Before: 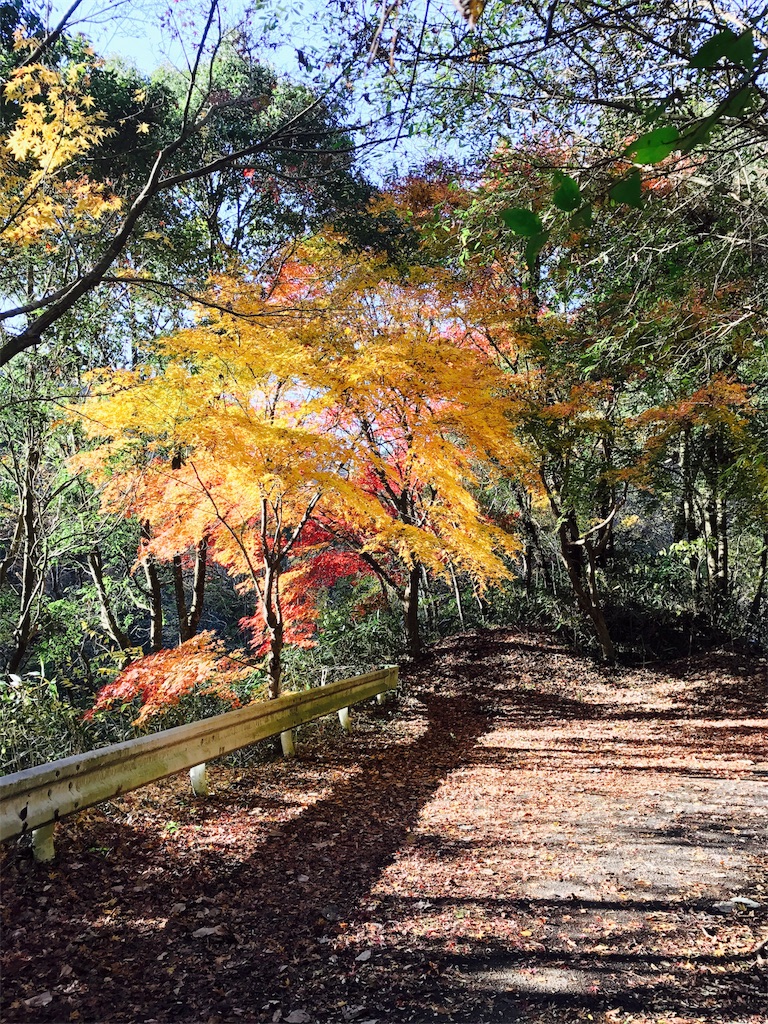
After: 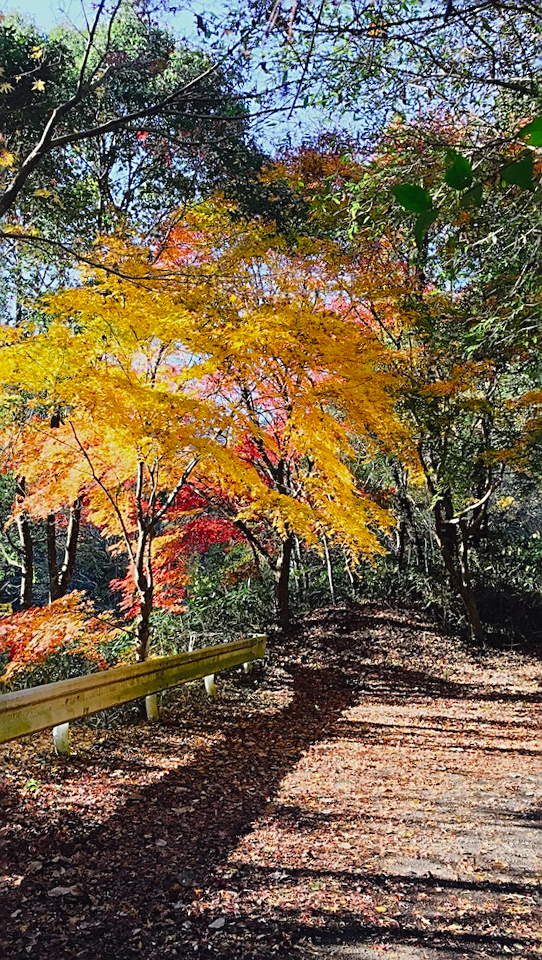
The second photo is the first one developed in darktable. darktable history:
exposure: exposure -0.354 EV, compensate exposure bias true, compensate highlight preservation false
color balance rgb: global offset › luminance 0.282%, perceptual saturation grading › global saturation 19.713%, global vibrance 20%
sharpen: on, module defaults
crop and rotate: angle -2.89°, left 13.922%, top 0.017%, right 10.756%, bottom 0.02%
